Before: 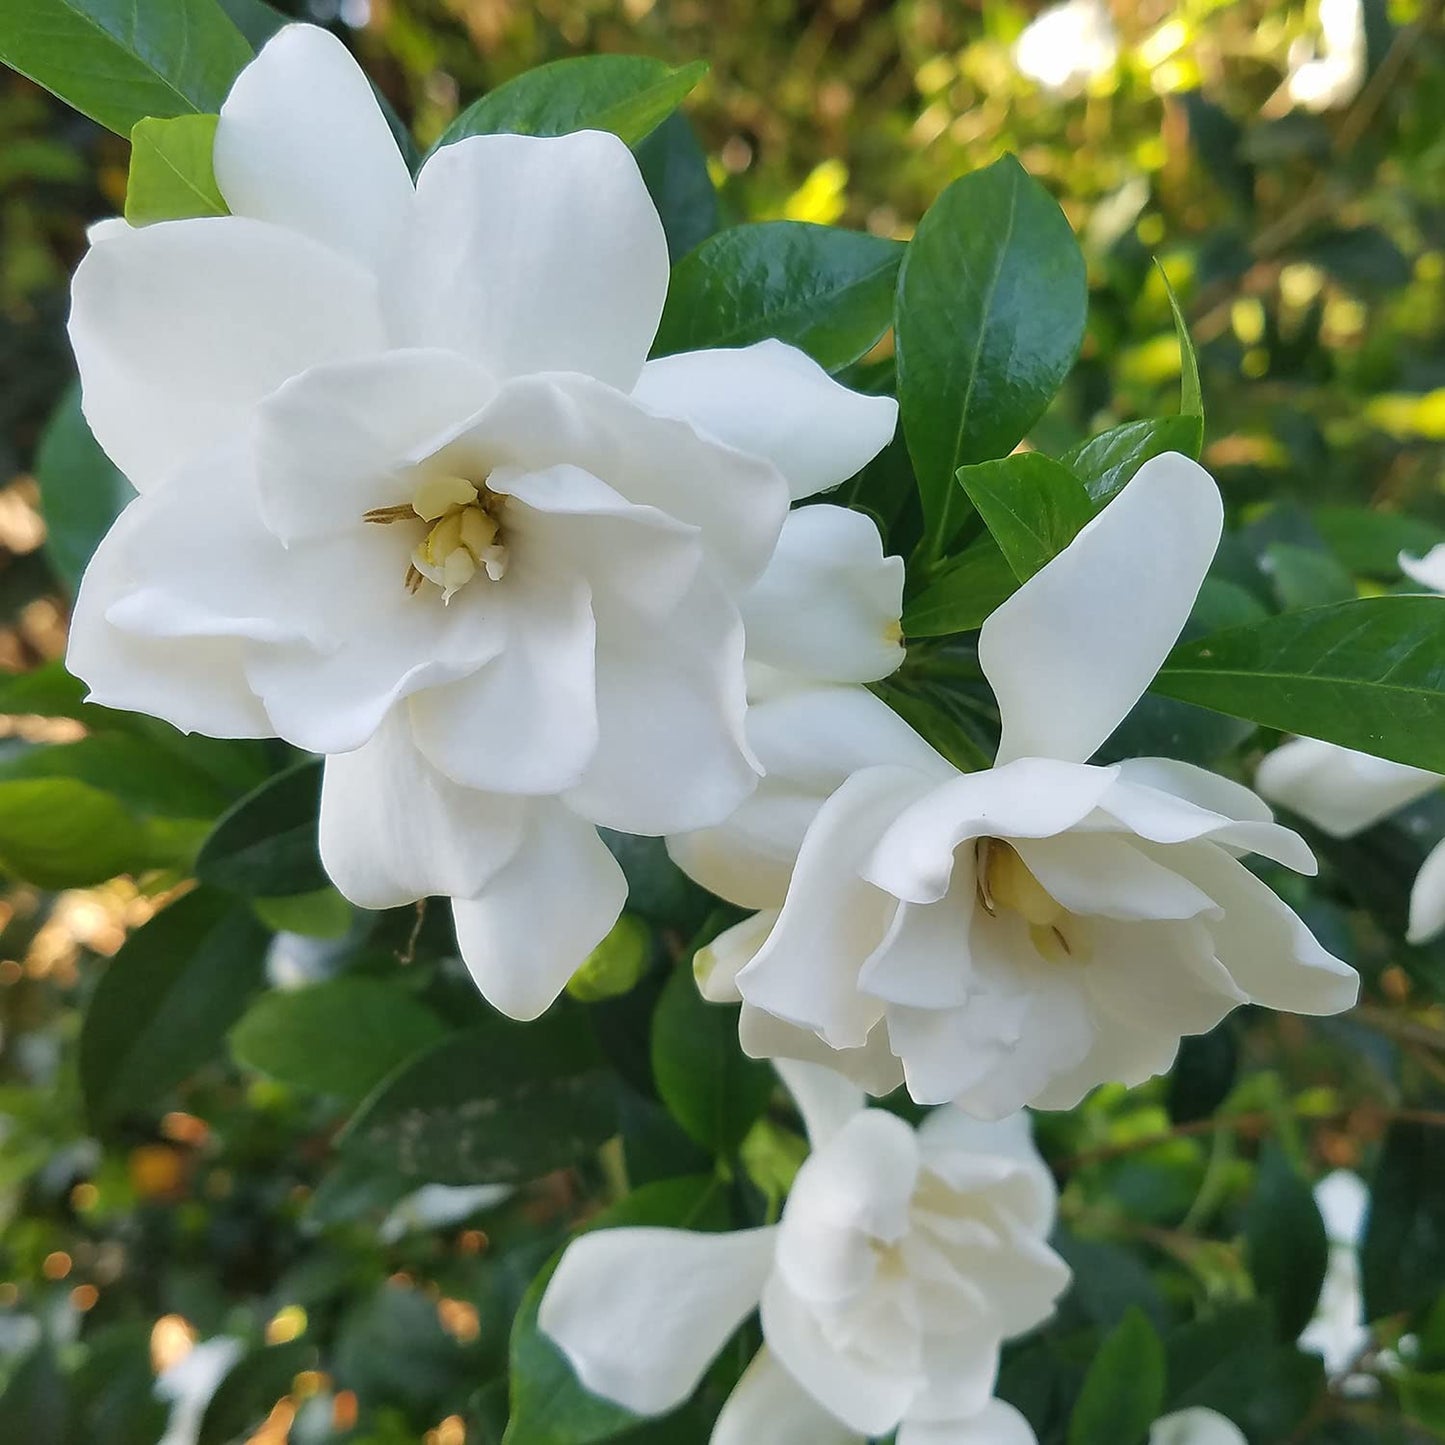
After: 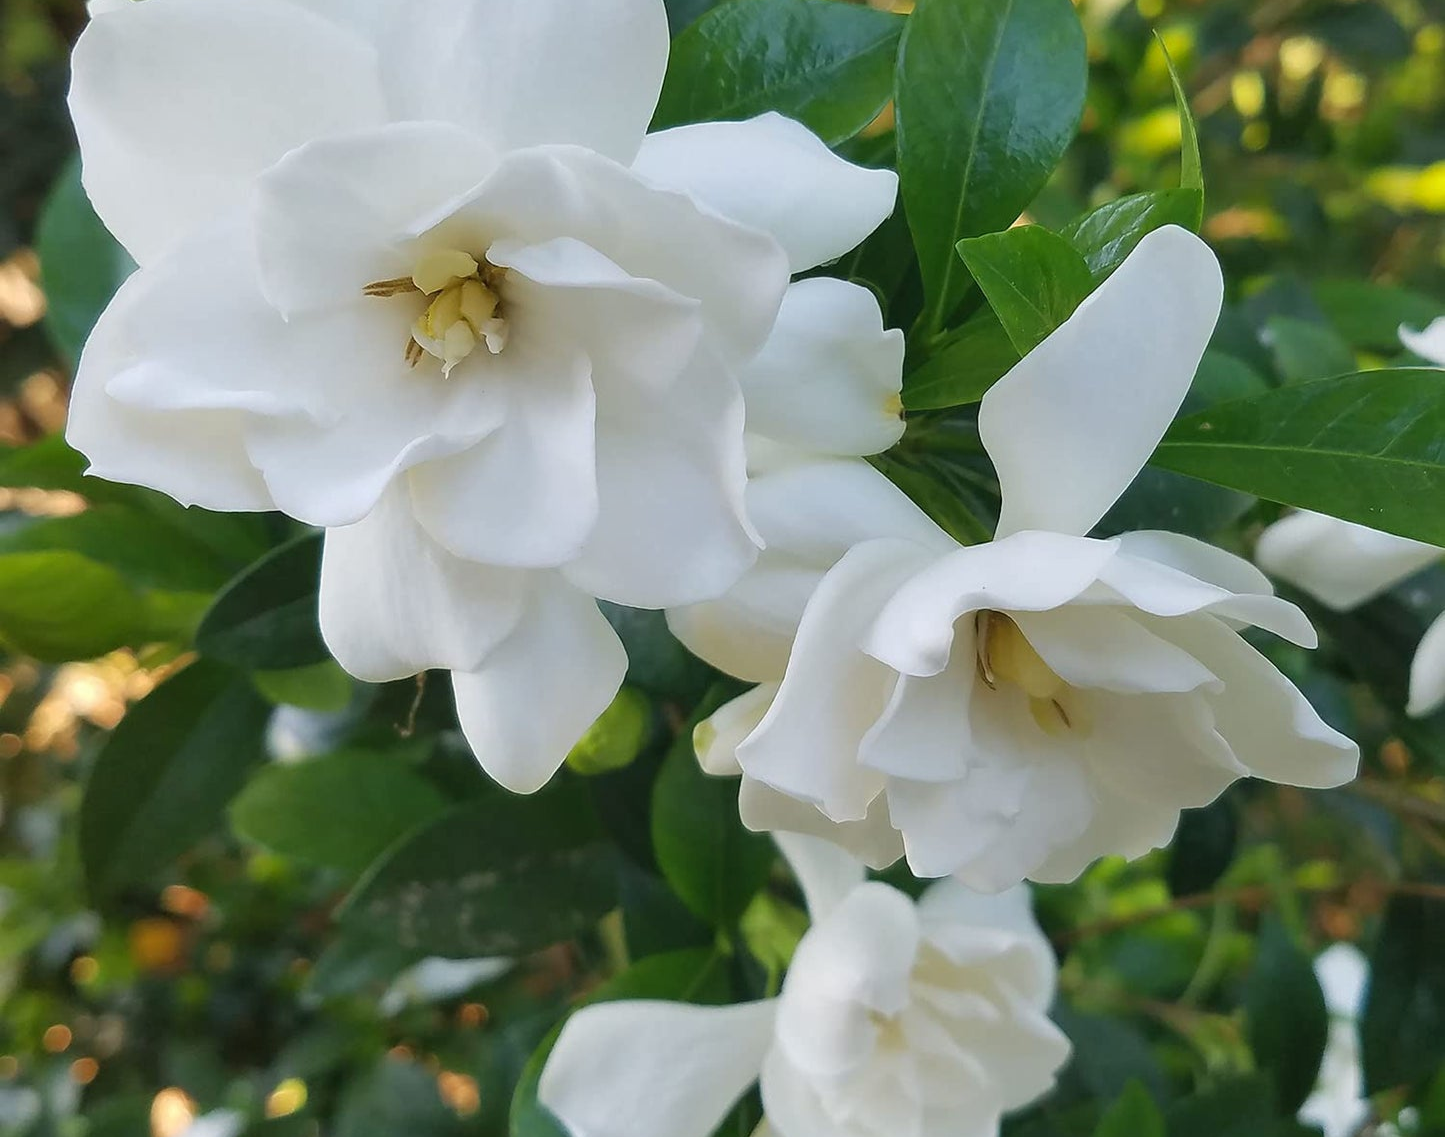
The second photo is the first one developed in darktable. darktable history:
crop and rotate: top 15.774%, bottom 5.506%
local contrast: mode bilateral grid, contrast 100, coarseness 100, detail 91%, midtone range 0.2
